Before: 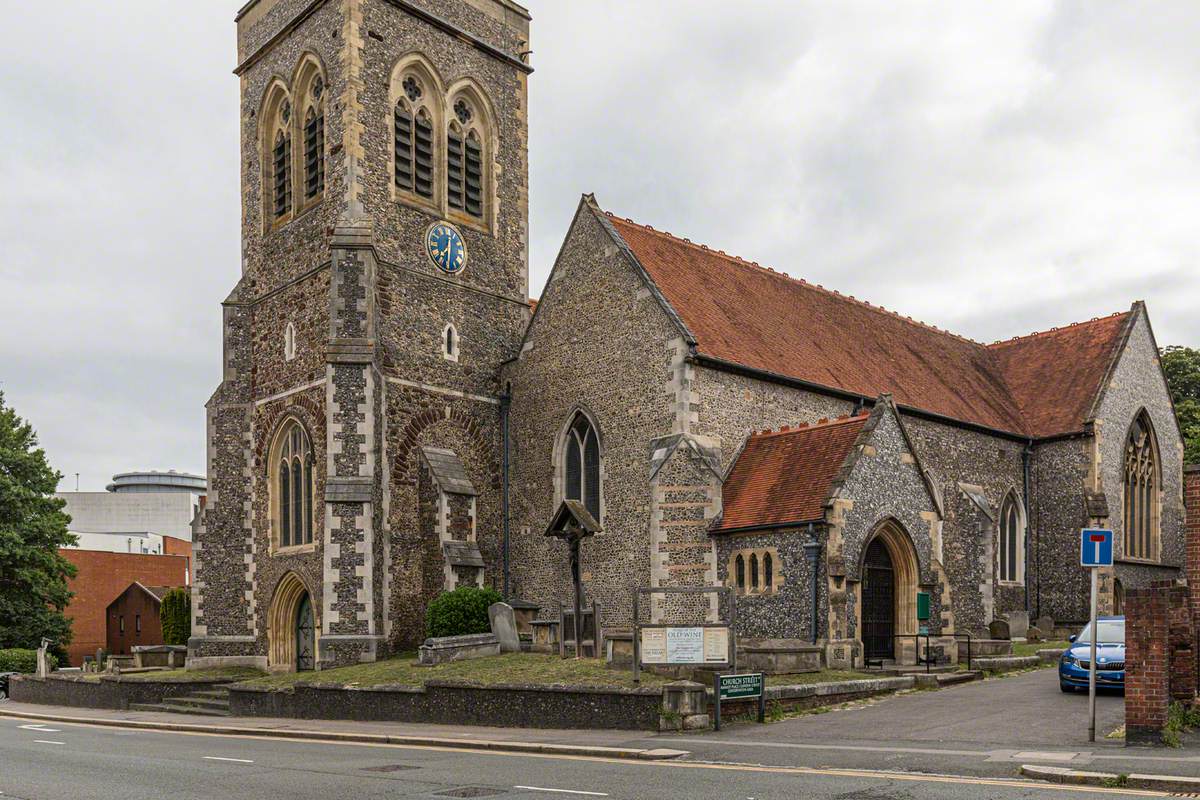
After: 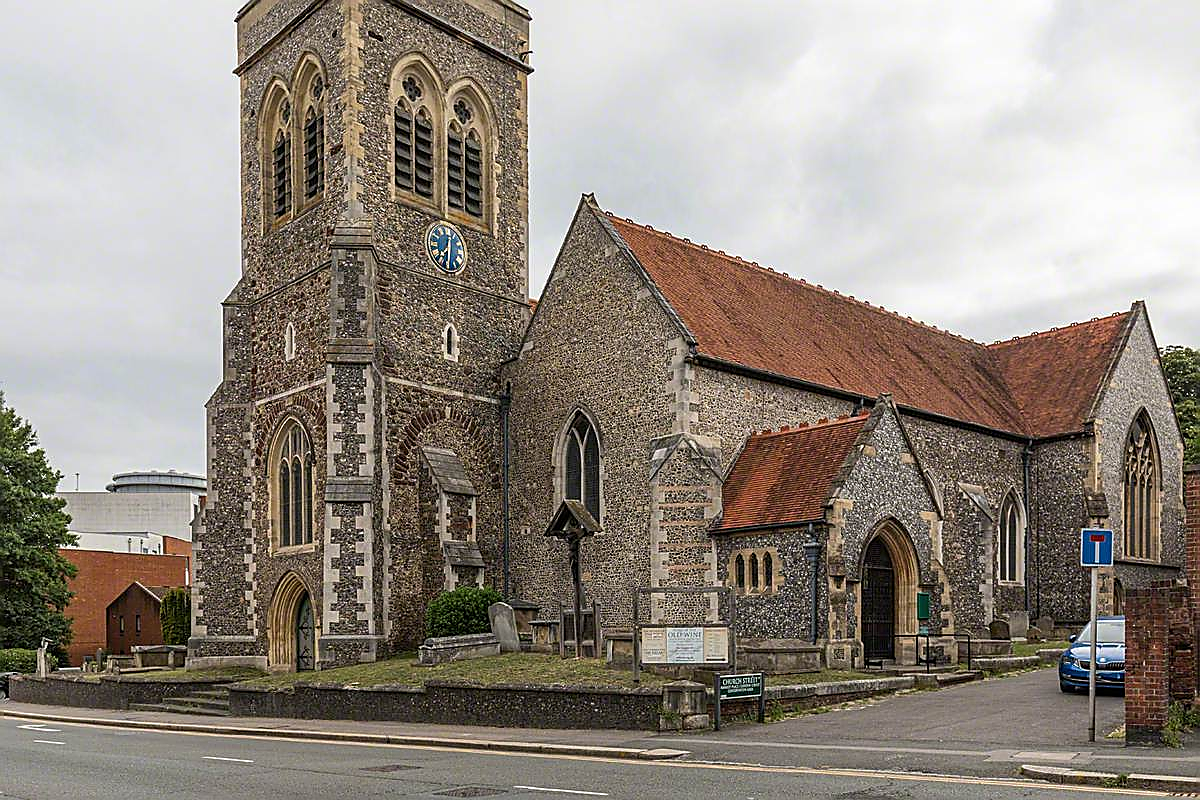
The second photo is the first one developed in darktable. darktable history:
sharpen: radius 1.359, amount 1.238, threshold 0.666
